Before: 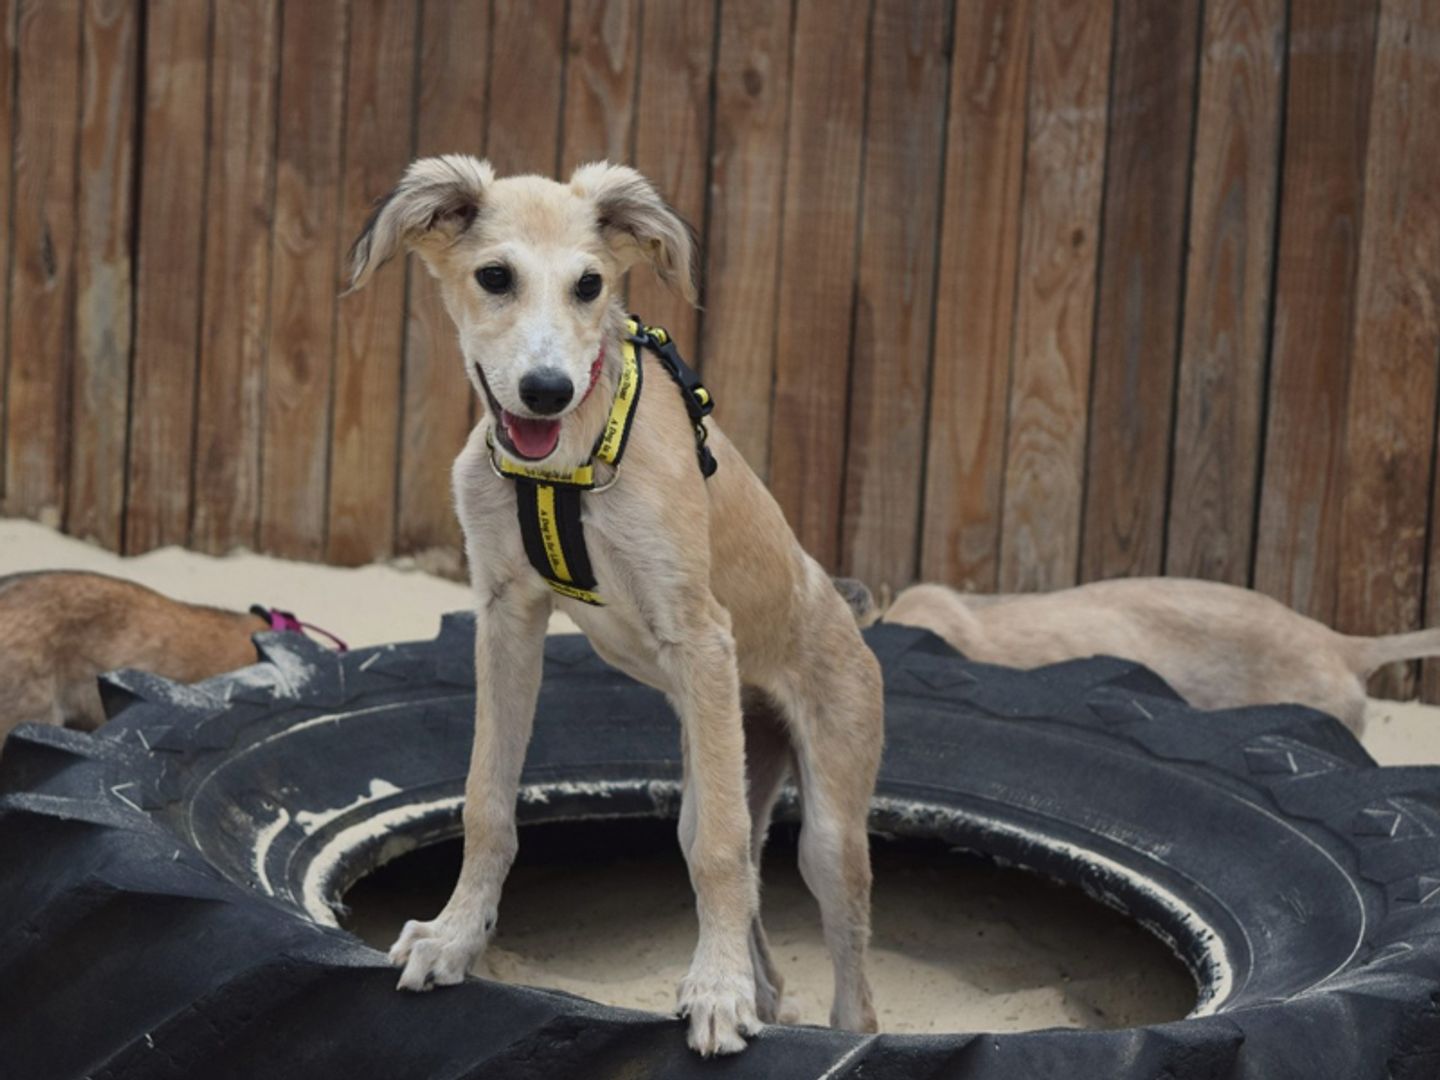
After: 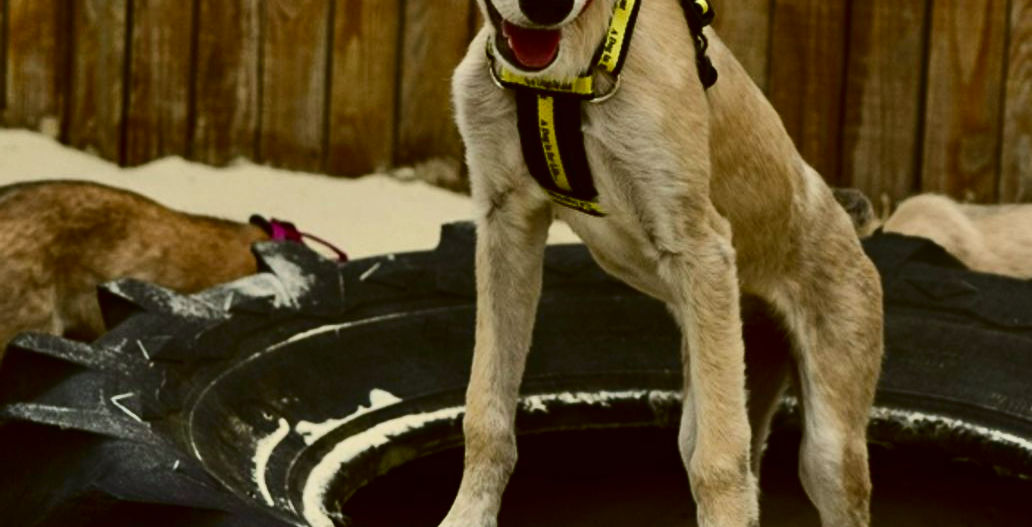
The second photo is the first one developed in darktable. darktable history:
color correction: highlights a* -1.22, highlights b* 10.43, shadows a* 0.524, shadows b* 19.56
crop: top 36.203%, right 28.322%, bottom 14.927%
contrast brightness saturation: contrast 0.239, brightness -0.24, saturation 0.146
exposure: compensate exposure bias true, compensate highlight preservation false
tone curve: curves: ch0 [(0, 0) (0.003, 0.003) (0.011, 0.011) (0.025, 0.025) (0.044, 0.044) (0.069, 0.069) (0.1, 0.099) (0.136, 0.135) (0.177, 0.176) (0.224, 0.223) (0.277, 0.275) (0.335, 0.333) (0.399, 0.396) (0.468, 0.465) (0.543, 0.546) (0.623, 0.625) (0.709, 0.711) (0.801, 0.802) (0.898, 0.898) (1, 1)], color space Lab, independent channels
shadows and highlights: white point adjustment 0.036, soften with gaussian
base curve: curves: ch0 [(0, 0) (0.472, 0.455) (1, 1)], preserve colors none
